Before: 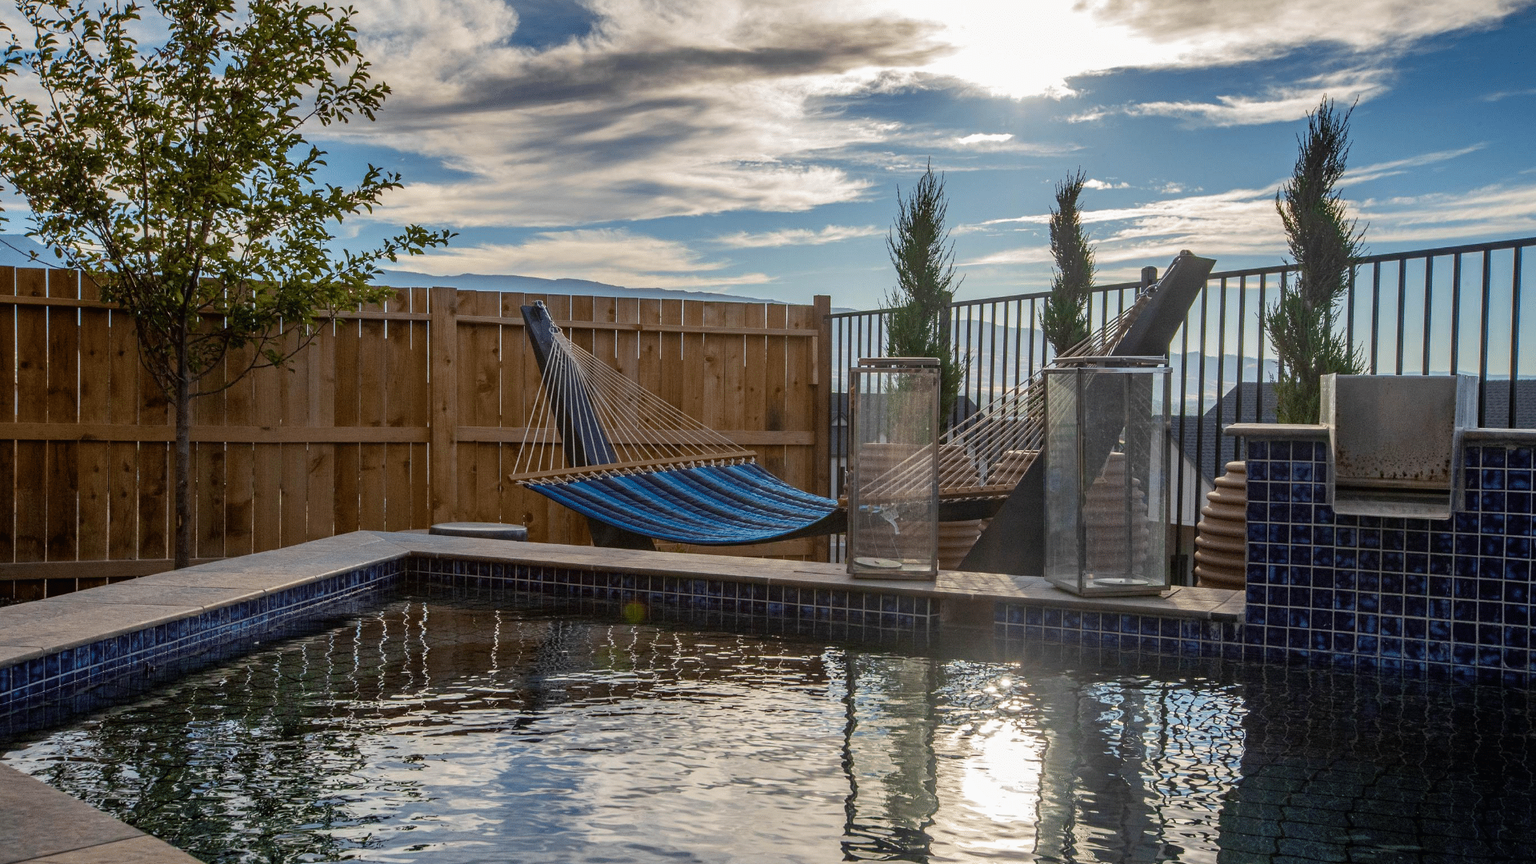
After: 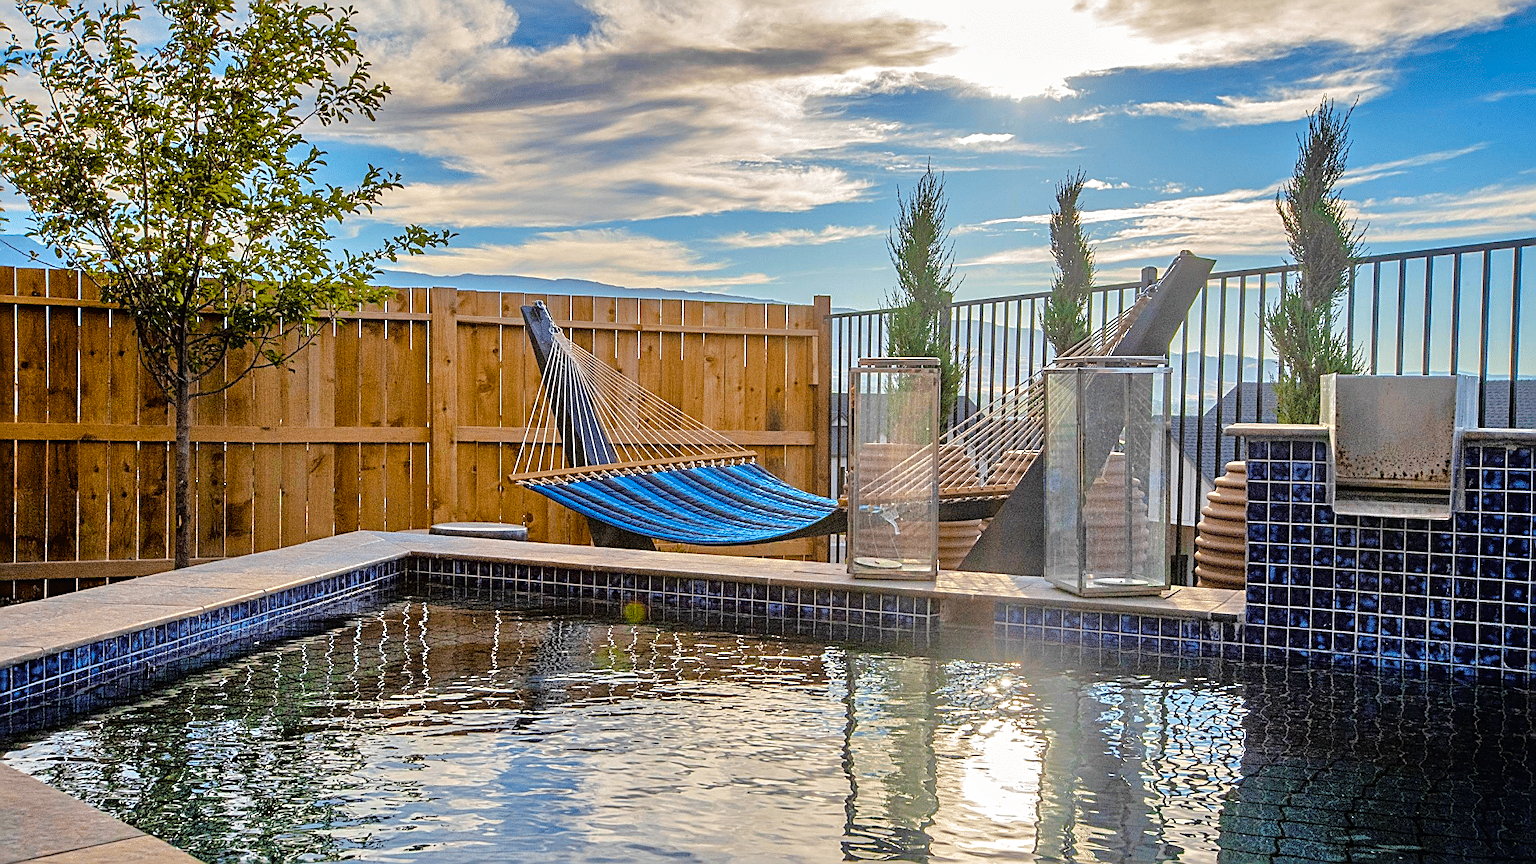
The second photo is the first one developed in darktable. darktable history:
tone equalizer: -7 EV 0.15 EV, -6 EV 0.6 EV, -5 EV 1.15 EV, -4 EV 1.33 EV, -3 EV 1.15 EV, -2 EV 0.6 EV, -1 EV 0.15 EV, mask exposure compensation -0.5 EV
sharpen: amount 0.901
color balance rgb: perceptual saturation grading › global saturation 25%, perceptual brilliance grading › mid-tones 10%, perceptual brilliance grading › shadows 15%, global vibrance 20%
